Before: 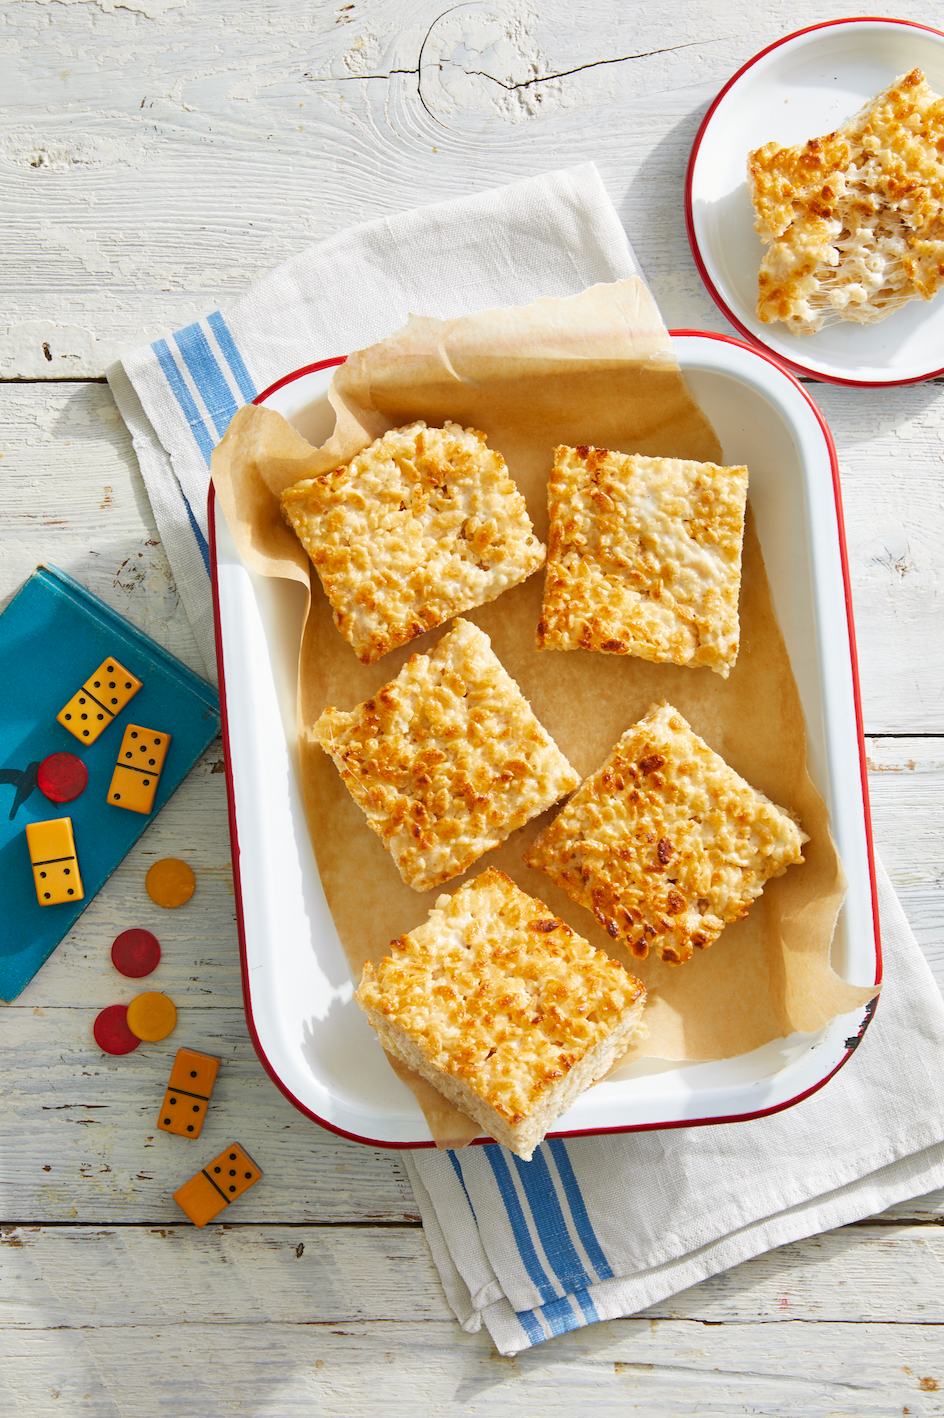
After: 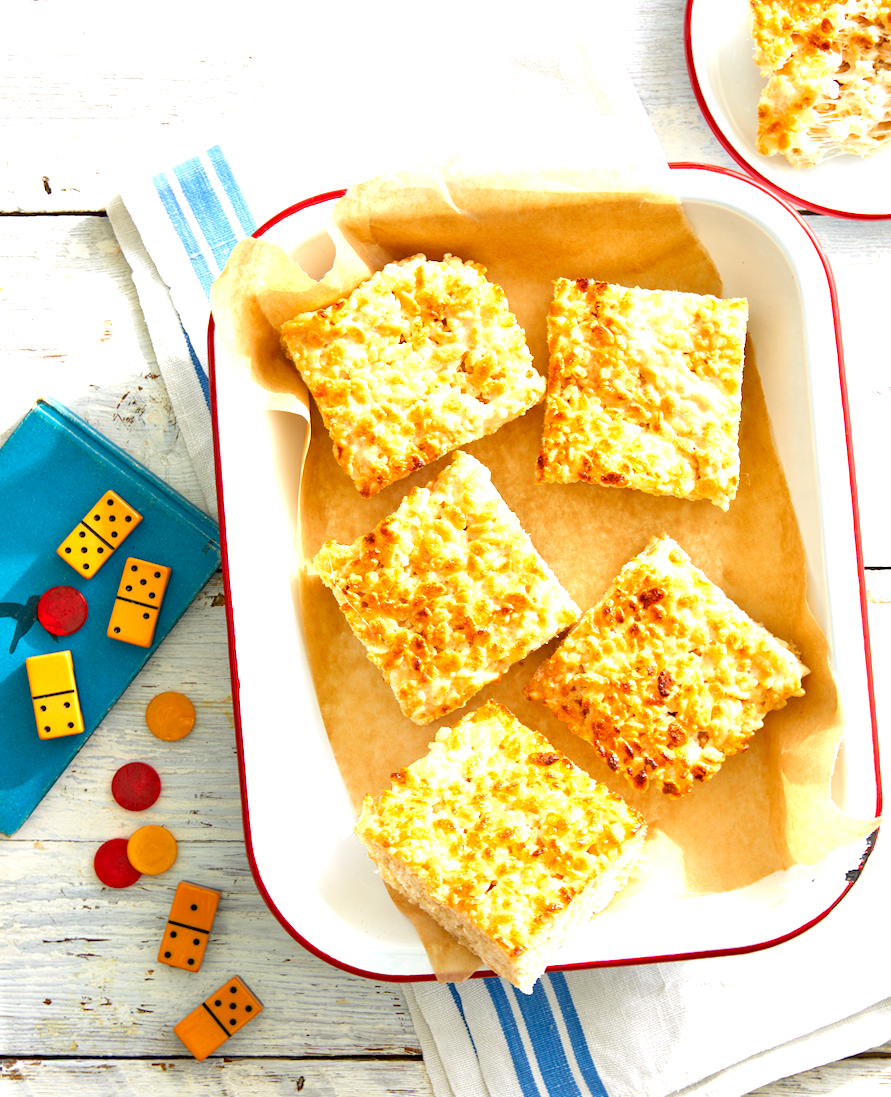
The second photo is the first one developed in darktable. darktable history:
exposure: black level correction 0.008, exposure 0.97 EV, compensate exposure bias true, compensate highlight preservation false
crop and rotate: angle 0.061°, top 11.777%, right 5.458%, bottom 10.691%
